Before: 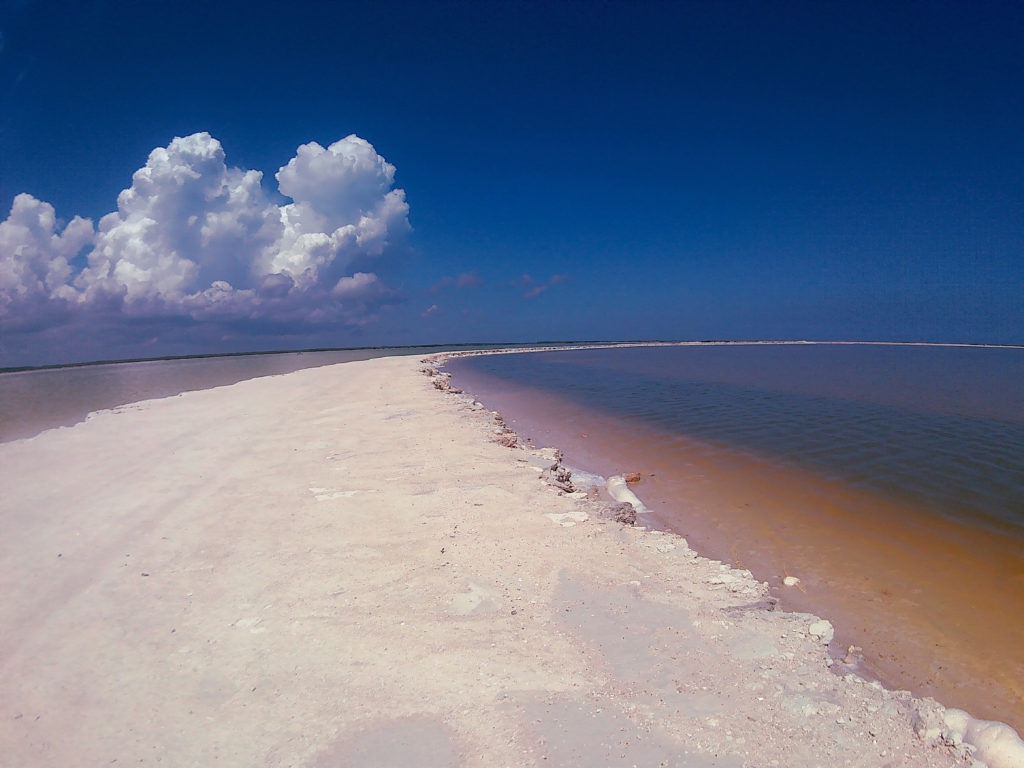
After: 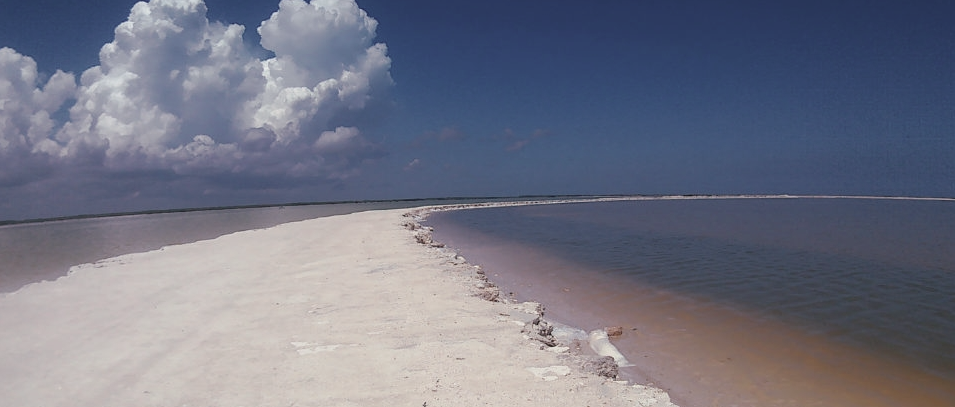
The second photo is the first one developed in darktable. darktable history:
crop: left 1.796%, top 19.102%, right 4.89%, bottom 27.809%
contrast brightness saturation: contrast -0.043, saturation -0.406
